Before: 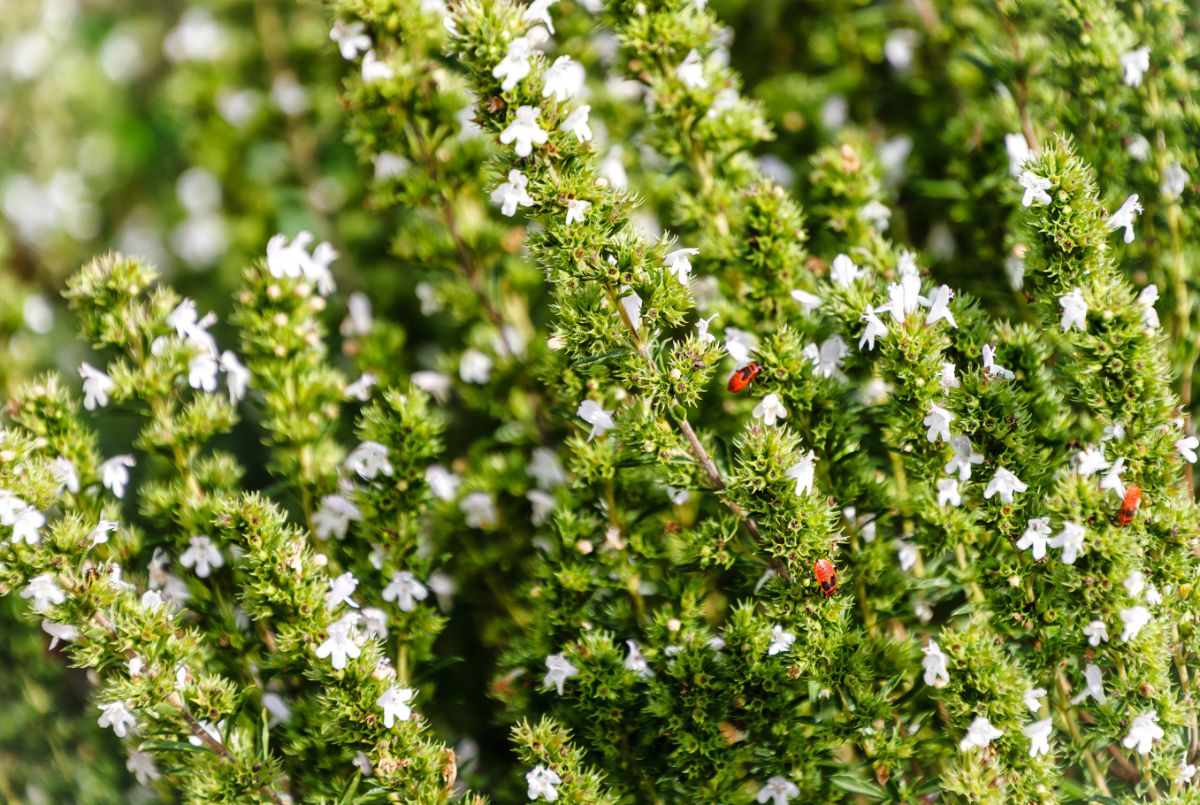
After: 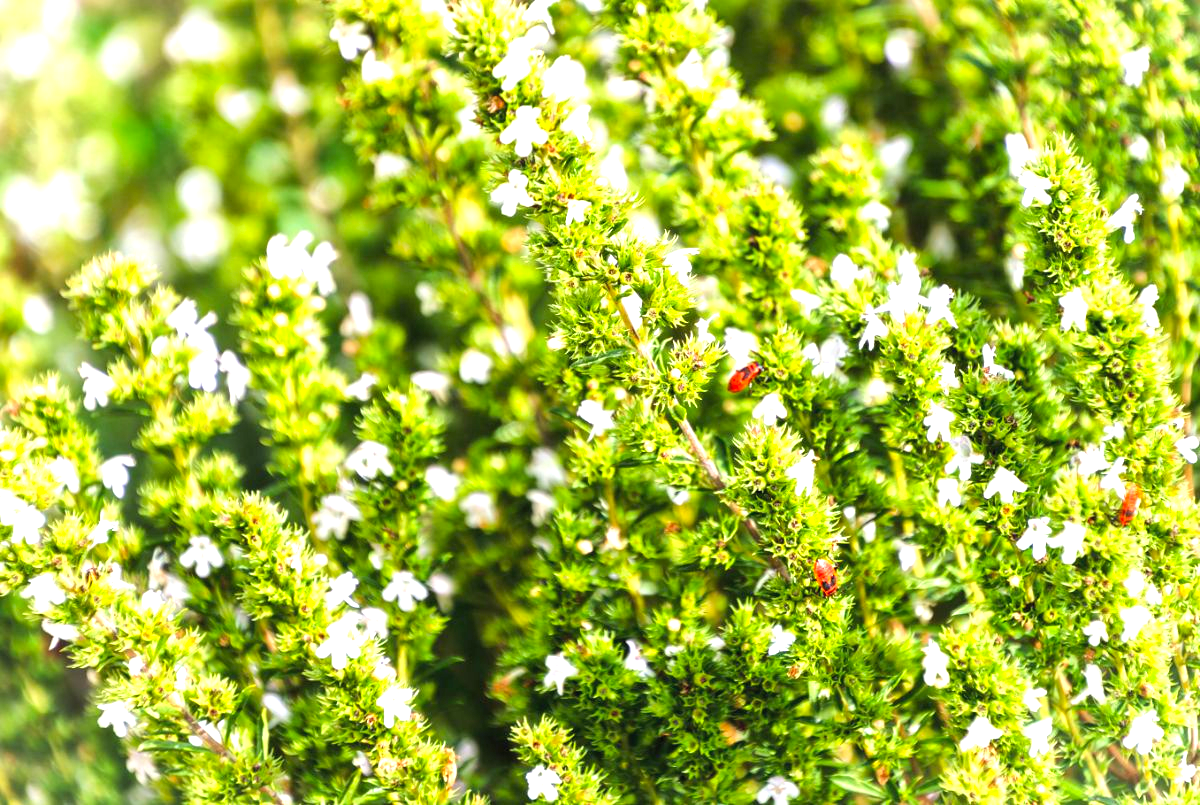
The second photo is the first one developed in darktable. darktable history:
contrast brightness saturation: brightness 0.092, saturation 0.193
exposure: black level correction 0, exposure 1.097 EV, compensate exposure bias true, compensate highlight preservation false
